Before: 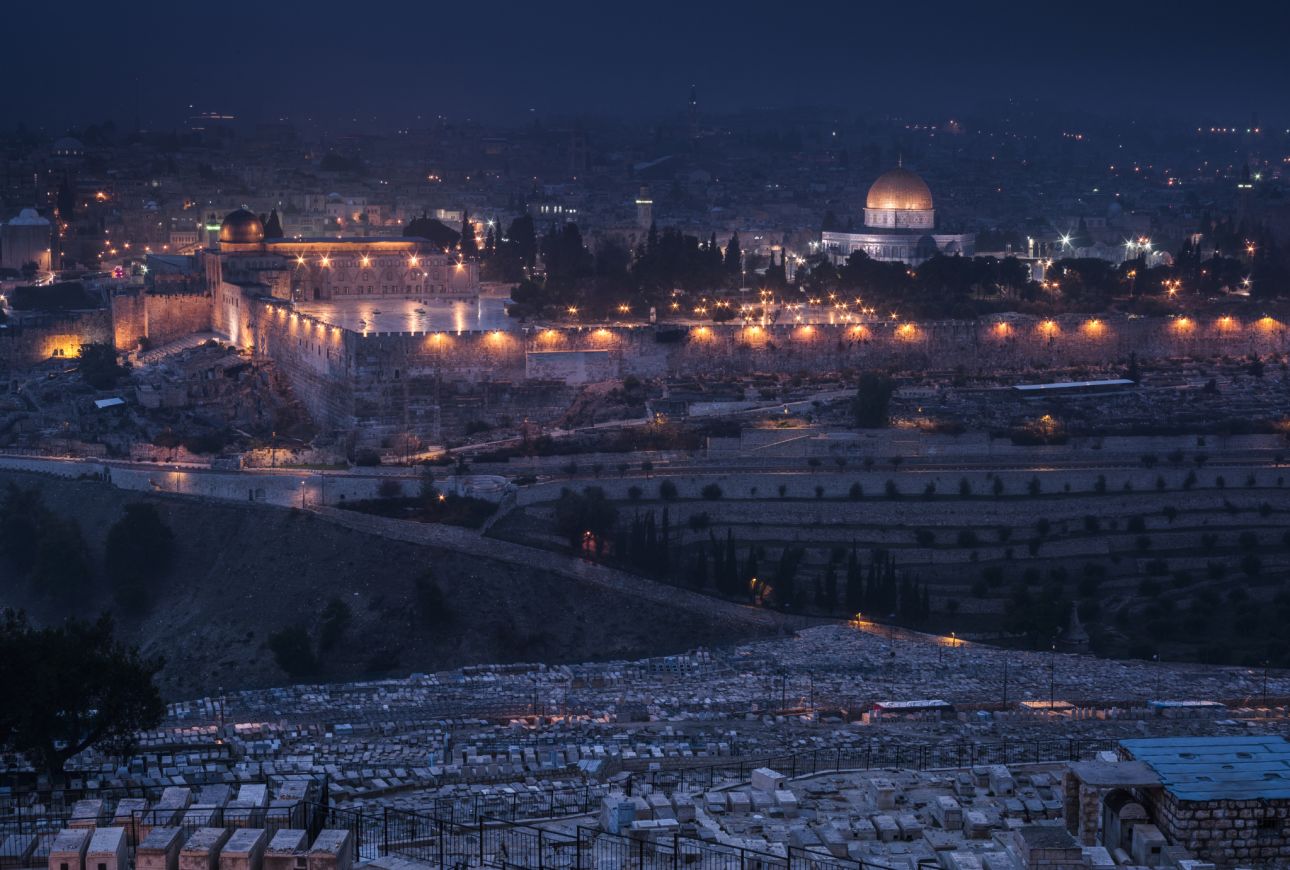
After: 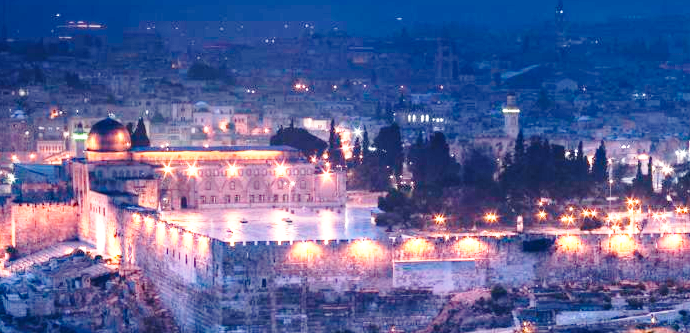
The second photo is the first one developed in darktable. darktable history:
haze removal: compatibility mode true, adaptive false
base curve: curves: ch0 [(0, 0) (0.028, 0.03) (0.121, 0.232) (0.46, 0.748) (0.859, 0.968) (1, 1)], exposure shift 0.575, preserve colors none
crop: left 10.329%, top 10.535%, right 36.15%, bottom 51.138%
exposure: black level correction 0, exposure 1.2 EV, compensate highlight preservation false
